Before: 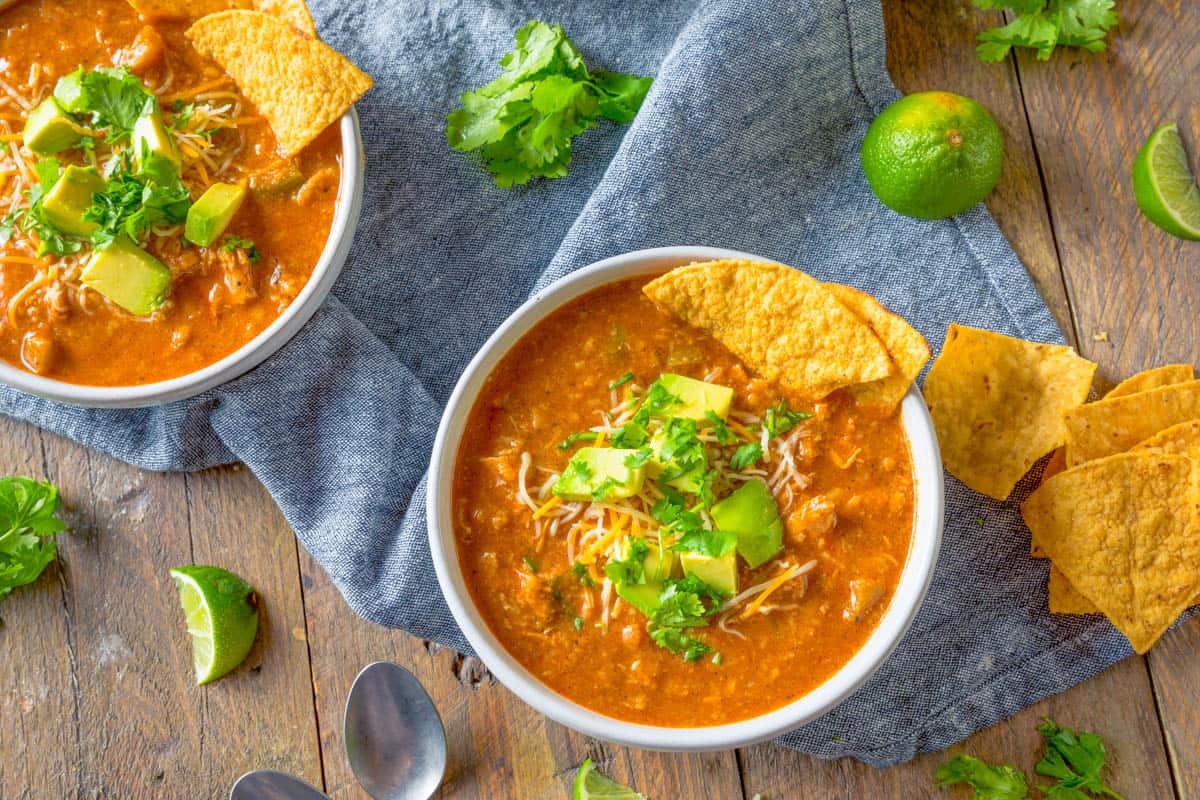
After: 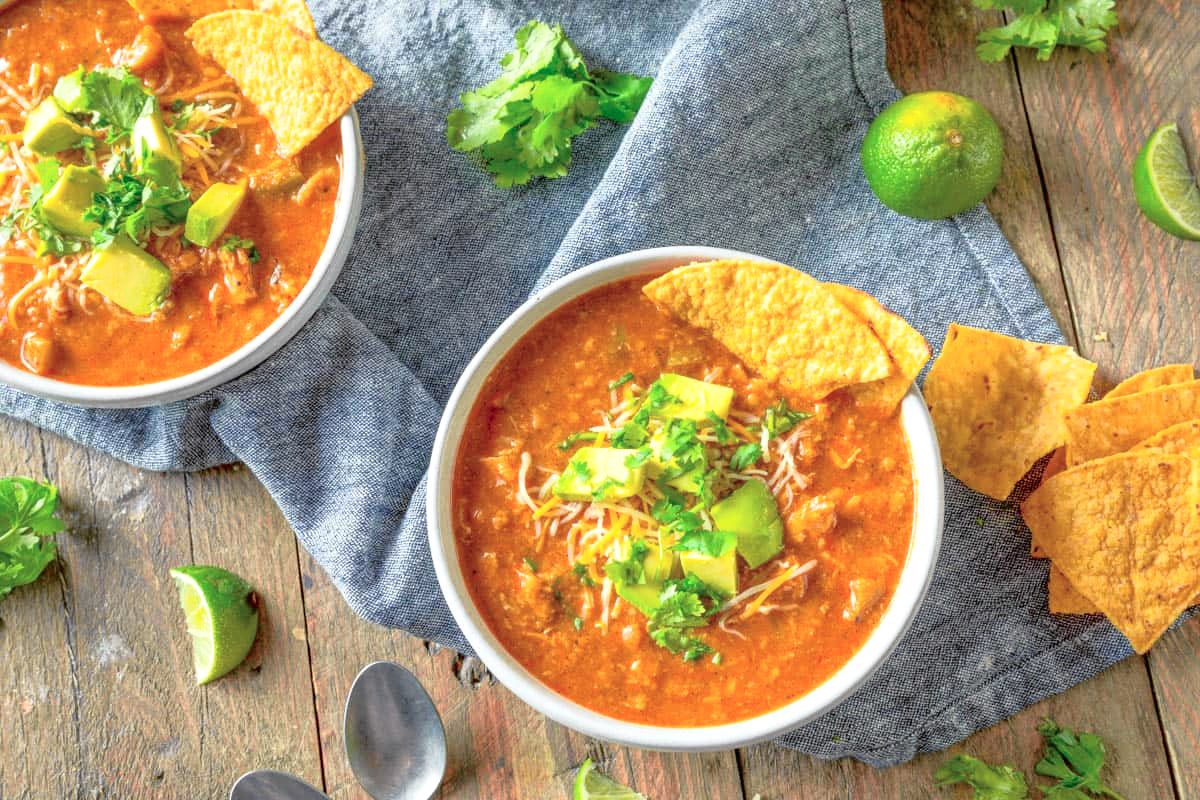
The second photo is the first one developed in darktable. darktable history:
tone curve: curves: ch0 [(0, 0) (0.058, 0.037) (0.214, 0.183) (0.304, 0.288) (0.561, 0.554) (0.687, 0.677) (0.768, 0.768) (0.858, 0.861) (0.987, 0.945)]; ch1 [(0, 0) (0.172, 0.123) (0.312, 0.296) (0.432, 0.448) (0.471, 0.469) (0.502, 0.5) (0.521, 0.505) (0.565, 0.569) (0.663, 0.663) (0.703, 0.721) (0.857, 0.917) (1, 1)]; ch2 [(0, 0) (0.411, 0.424) (0.485, 0.497) (0.502, 0.5) (0.517, 0.511) (0.556, 0.562) (0.626, 0.594) (0.709, 0.661) (1, 1)], color space Lab, independent channels, preserve colors none
color zones: mix -62.47%
exposure: exposure 0.485 EV, compensate highlight preservation false
